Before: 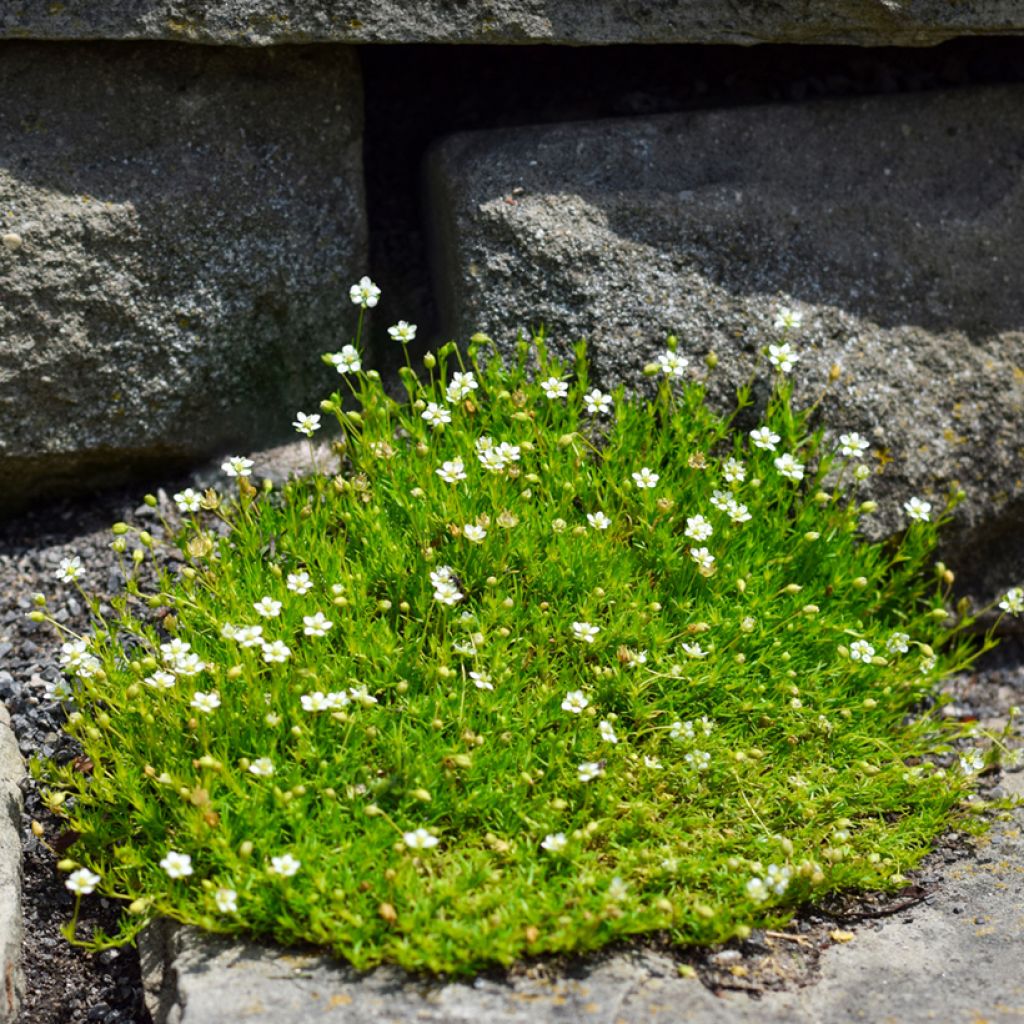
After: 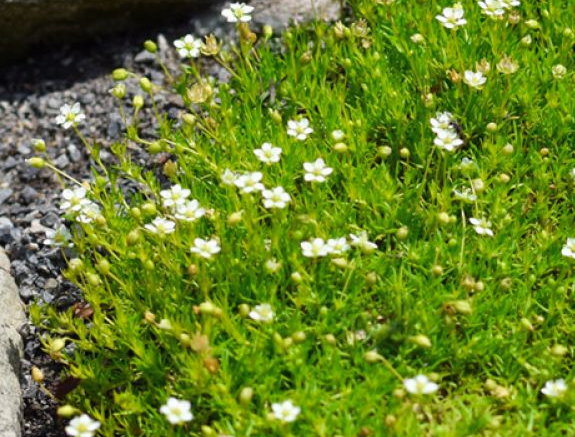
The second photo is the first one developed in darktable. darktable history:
local contrast: mode bilateral grid, contrast 100, coarseness 100, detail 89%, midtone range 0.2
crop: top 44.352%, right 43.772%, bottom 12.913%
